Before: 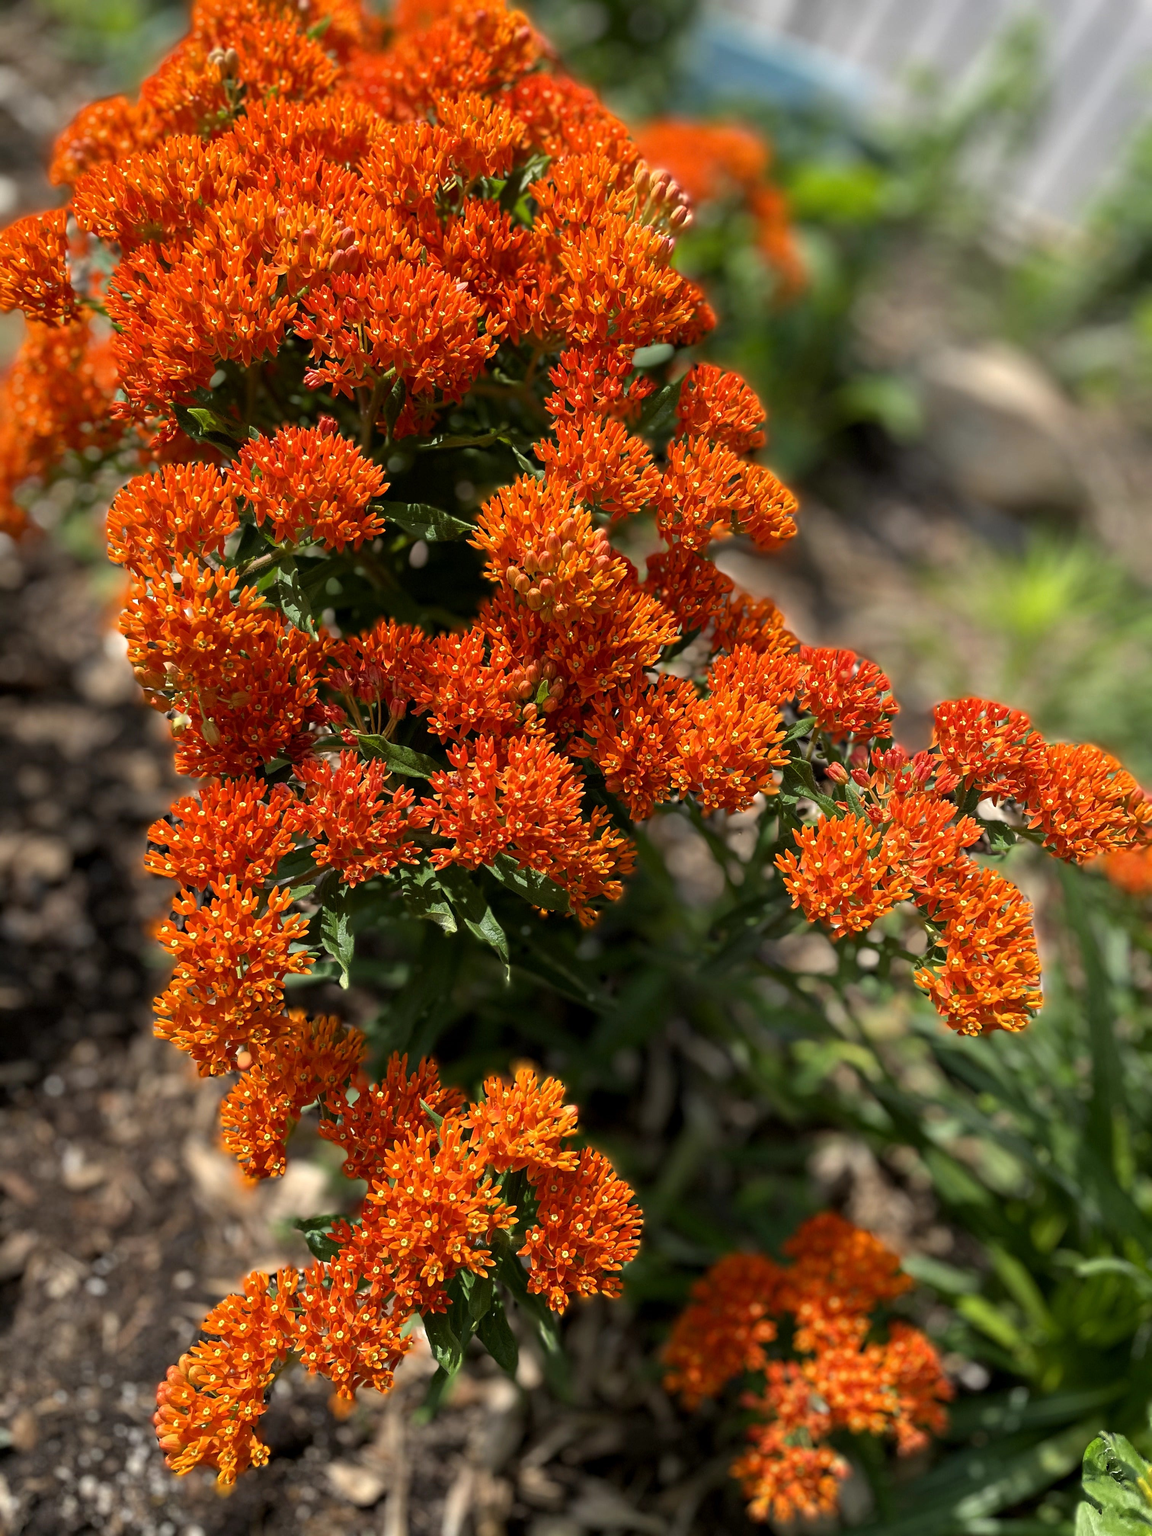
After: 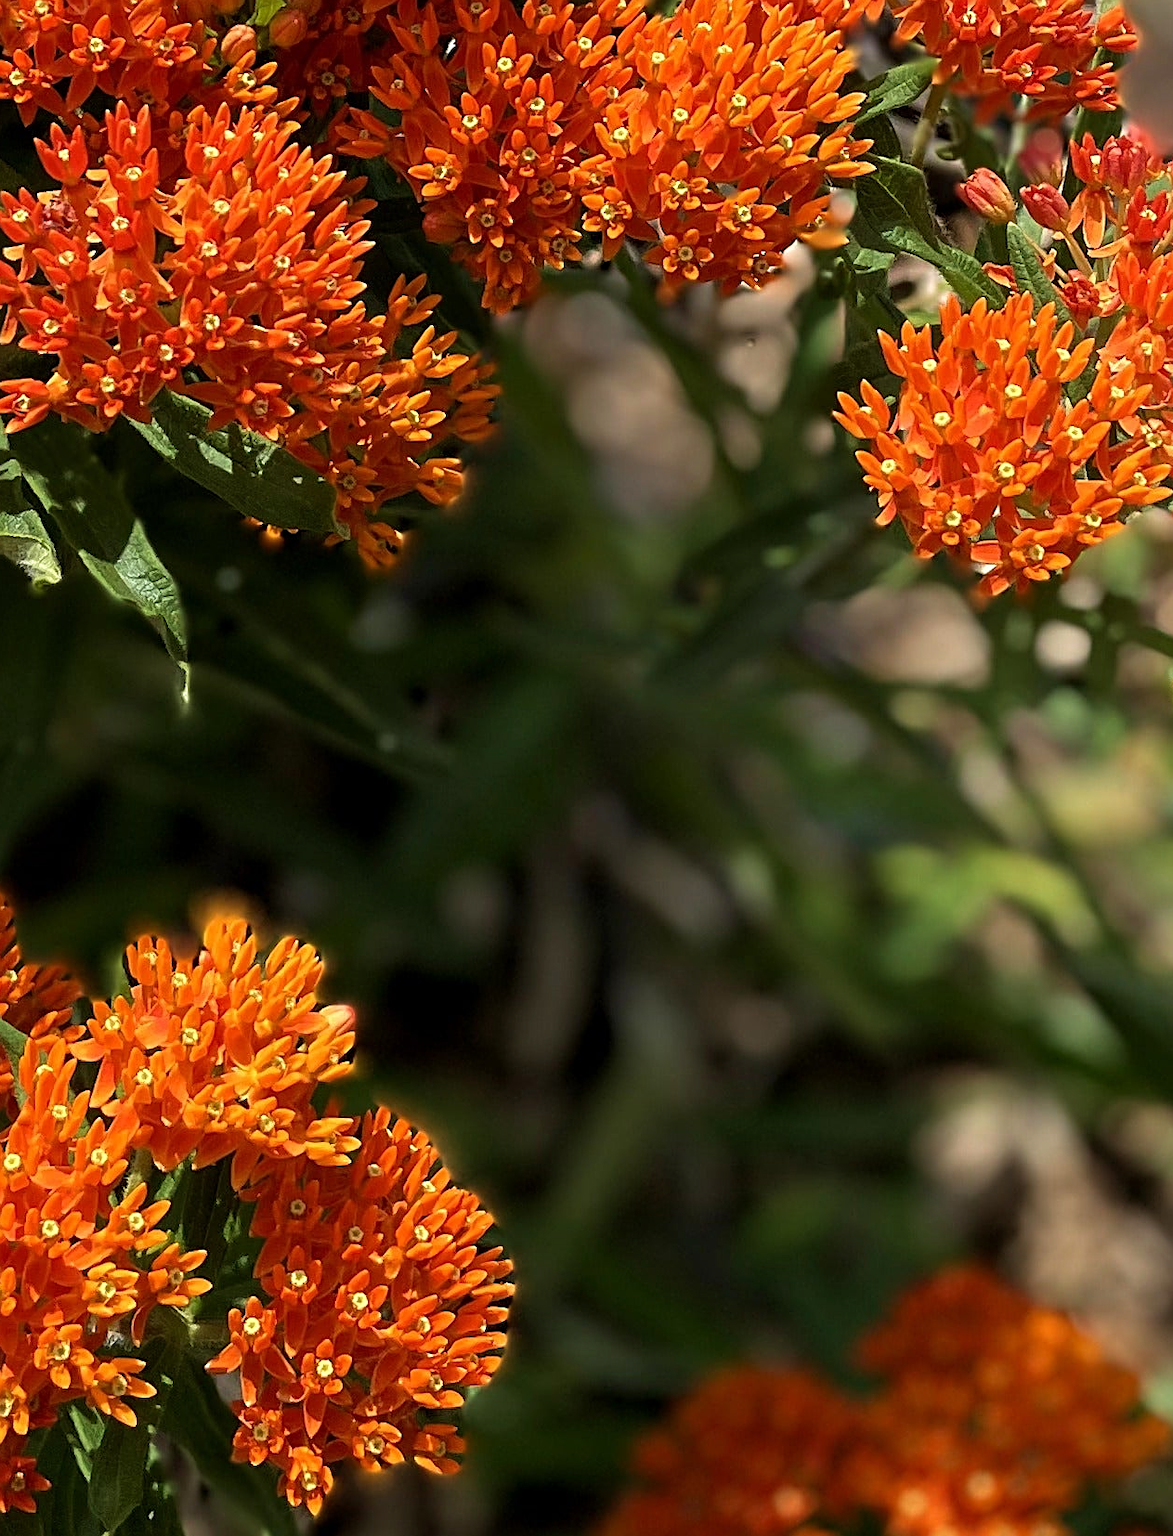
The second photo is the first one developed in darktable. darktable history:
sharpen: on, module defaults
crop: left 37.51%, top 45.12%, right 20.677%, bottom 13.837%
velvia: on, module defaults
